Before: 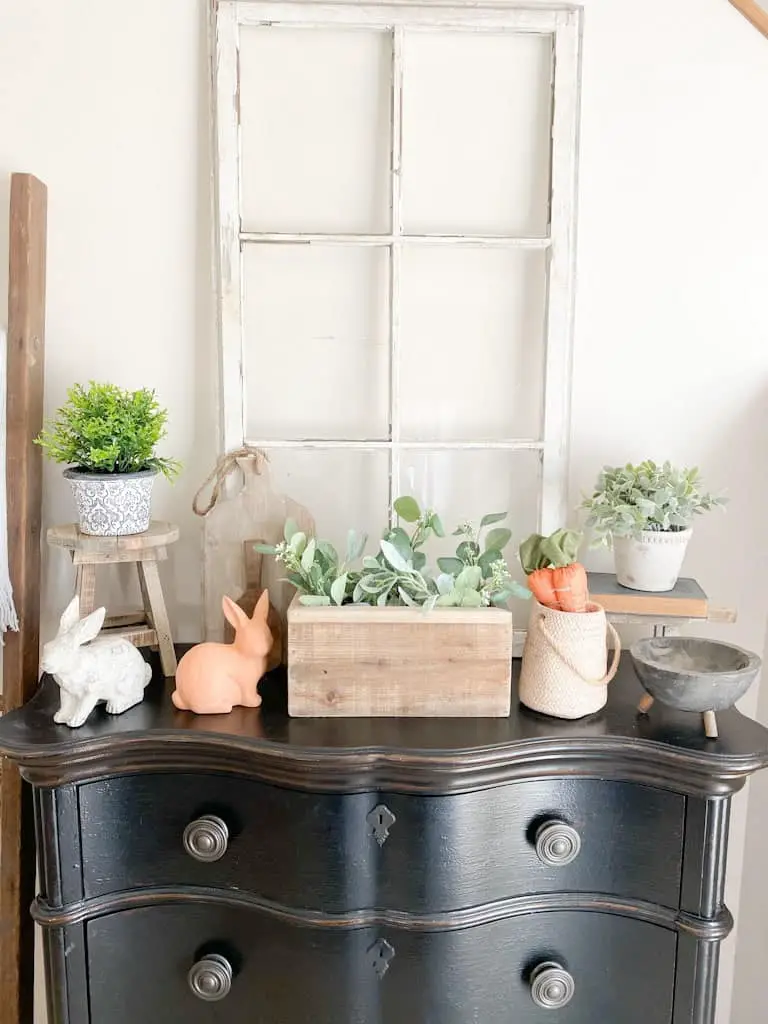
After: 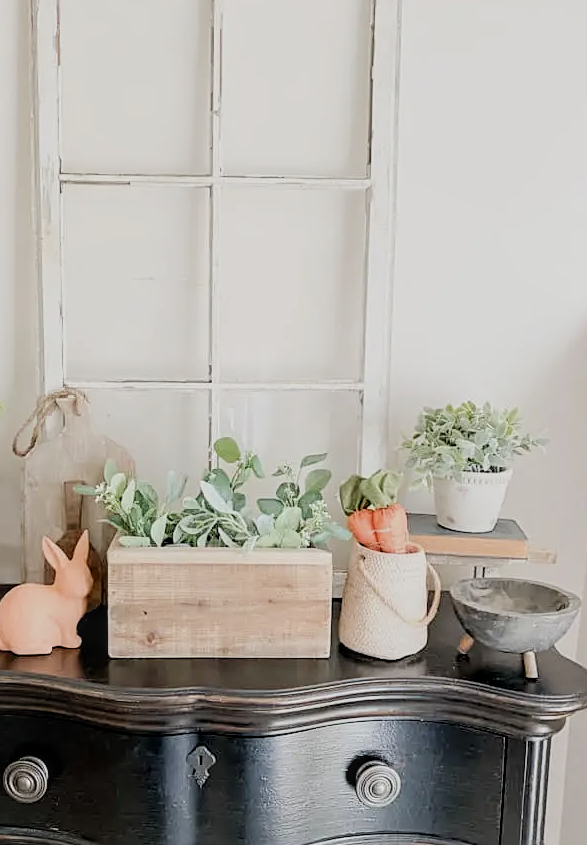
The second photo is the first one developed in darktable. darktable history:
crop: left 23.48%, top 5.831%, bottom 11.584%
filmic rgb: black relative exposure -7.65 EV, white relative exposure 4.56 EV, threshold 5.96 EV, hardness 3.61, contrast 1.051, enable highlight reconstruction true
sharpen: on, module defaults
local contrast: on, module defaults
